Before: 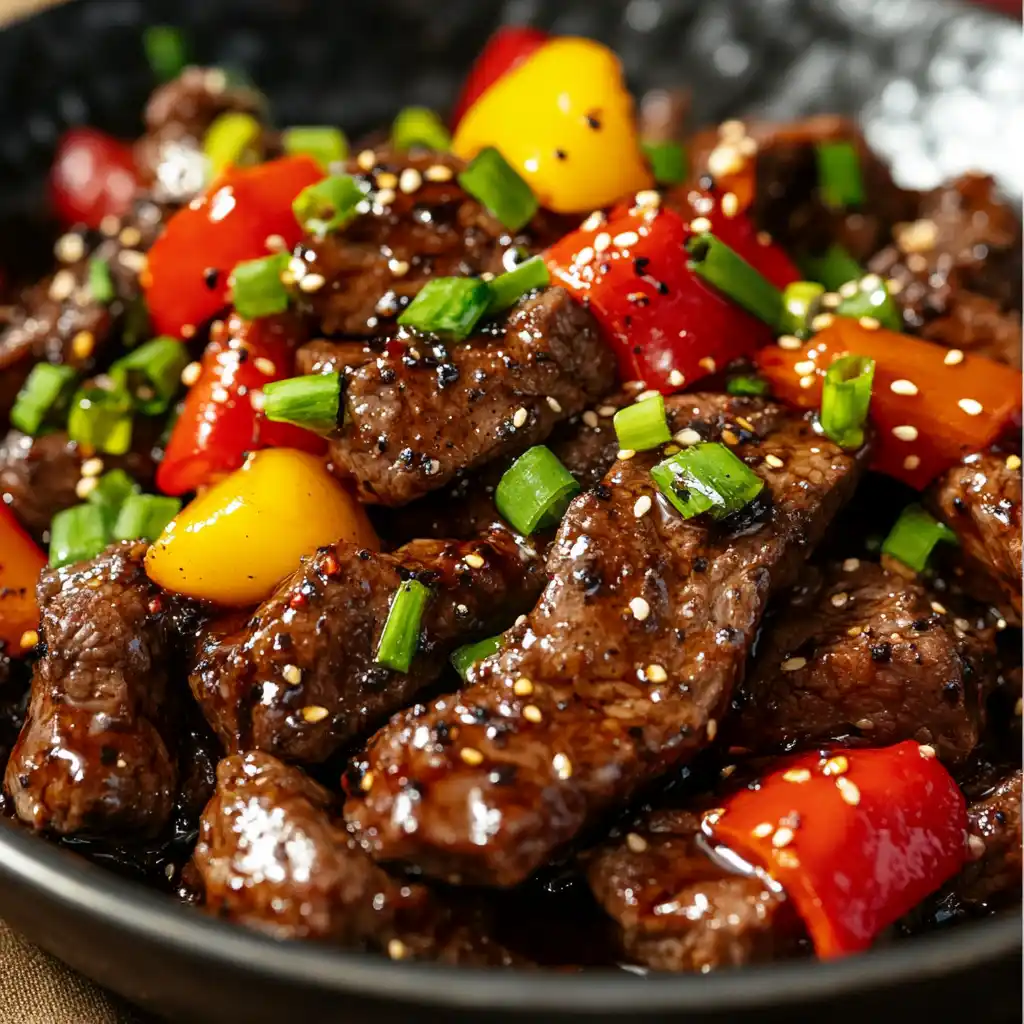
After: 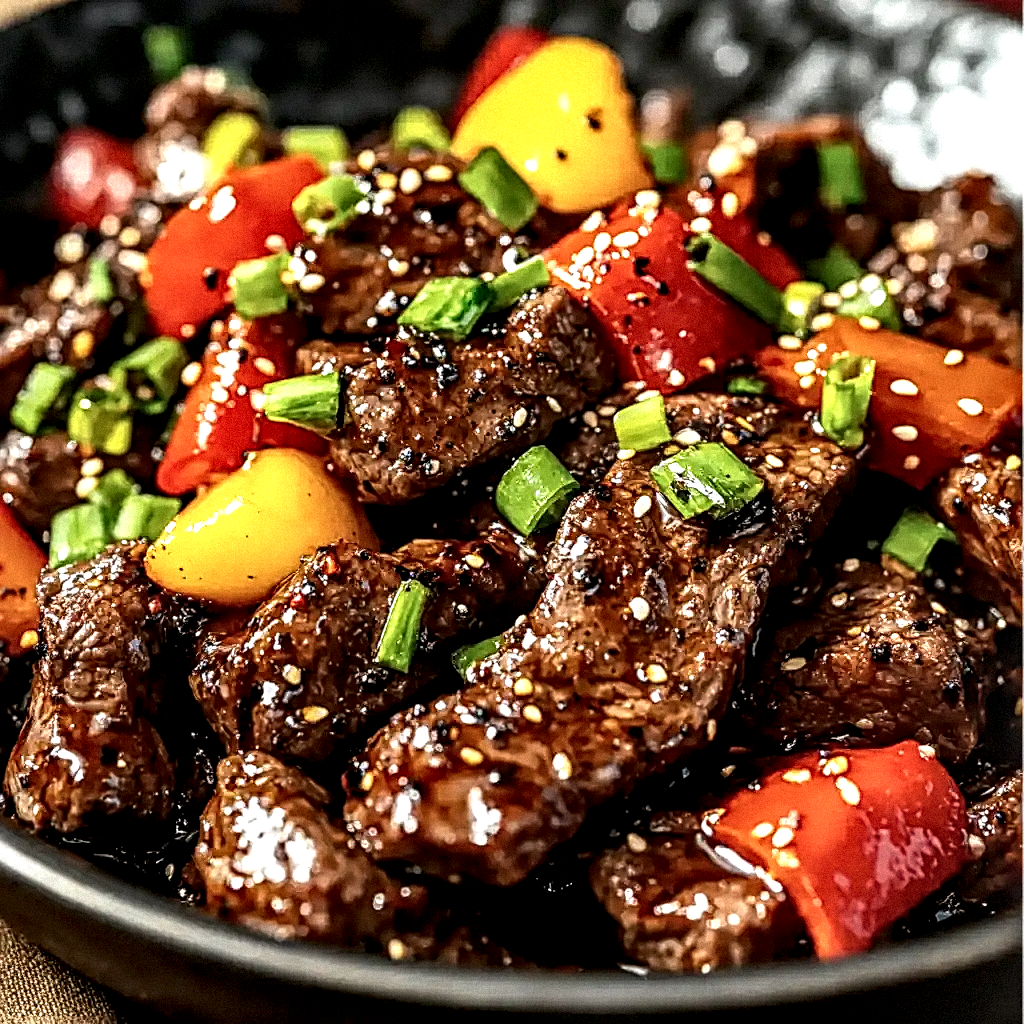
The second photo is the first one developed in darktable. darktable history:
sharpen: radius 2.817, amount 0.715
grain: mid-tones bias 0%
contrast brightness saturation: contrast 0.15, brightness 0.05
local contrast: highlights 20%, detail 197%
